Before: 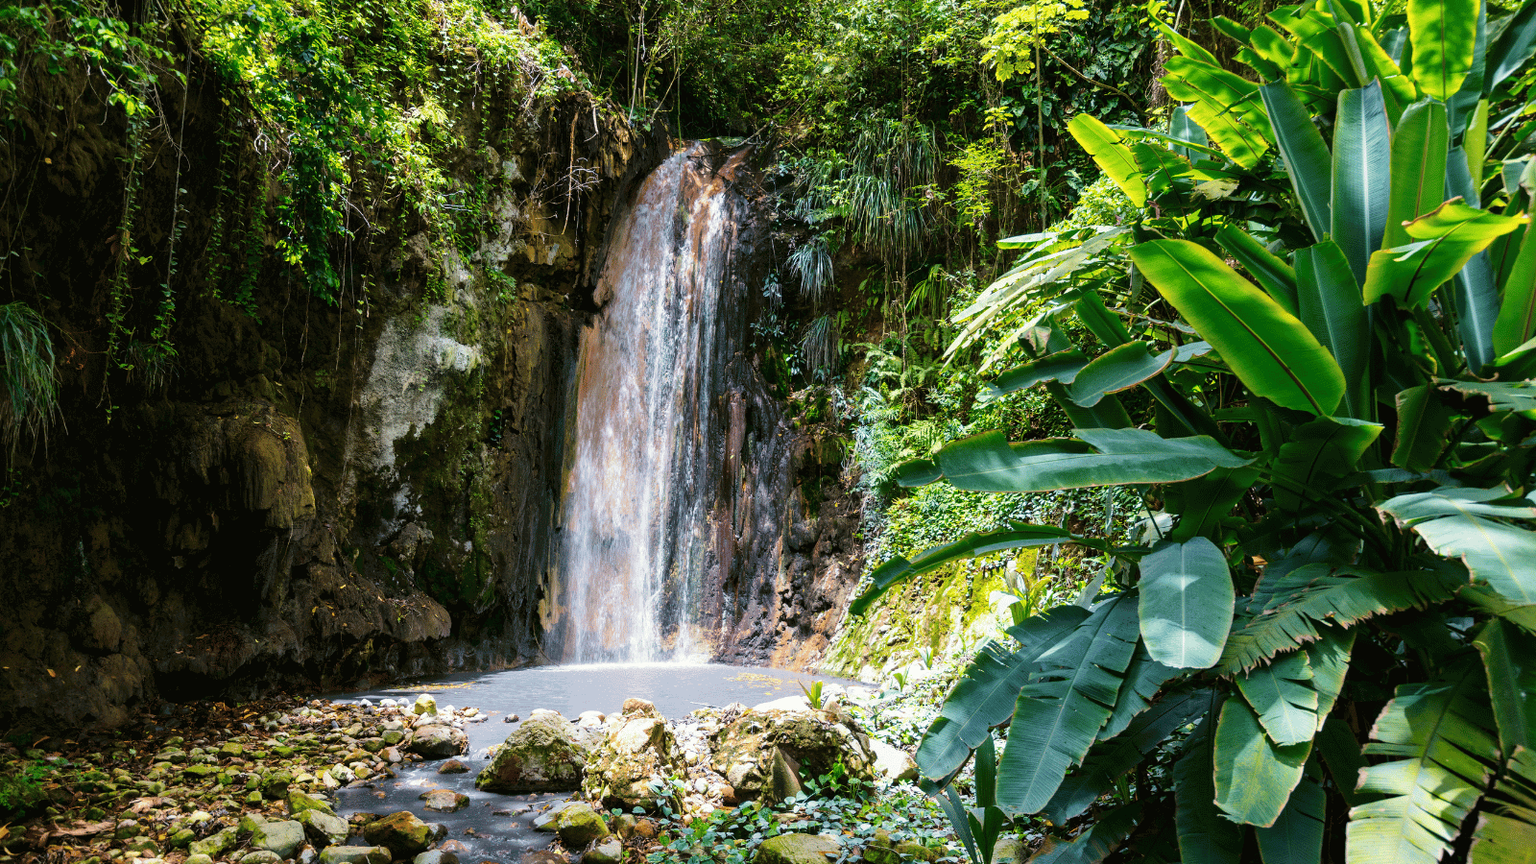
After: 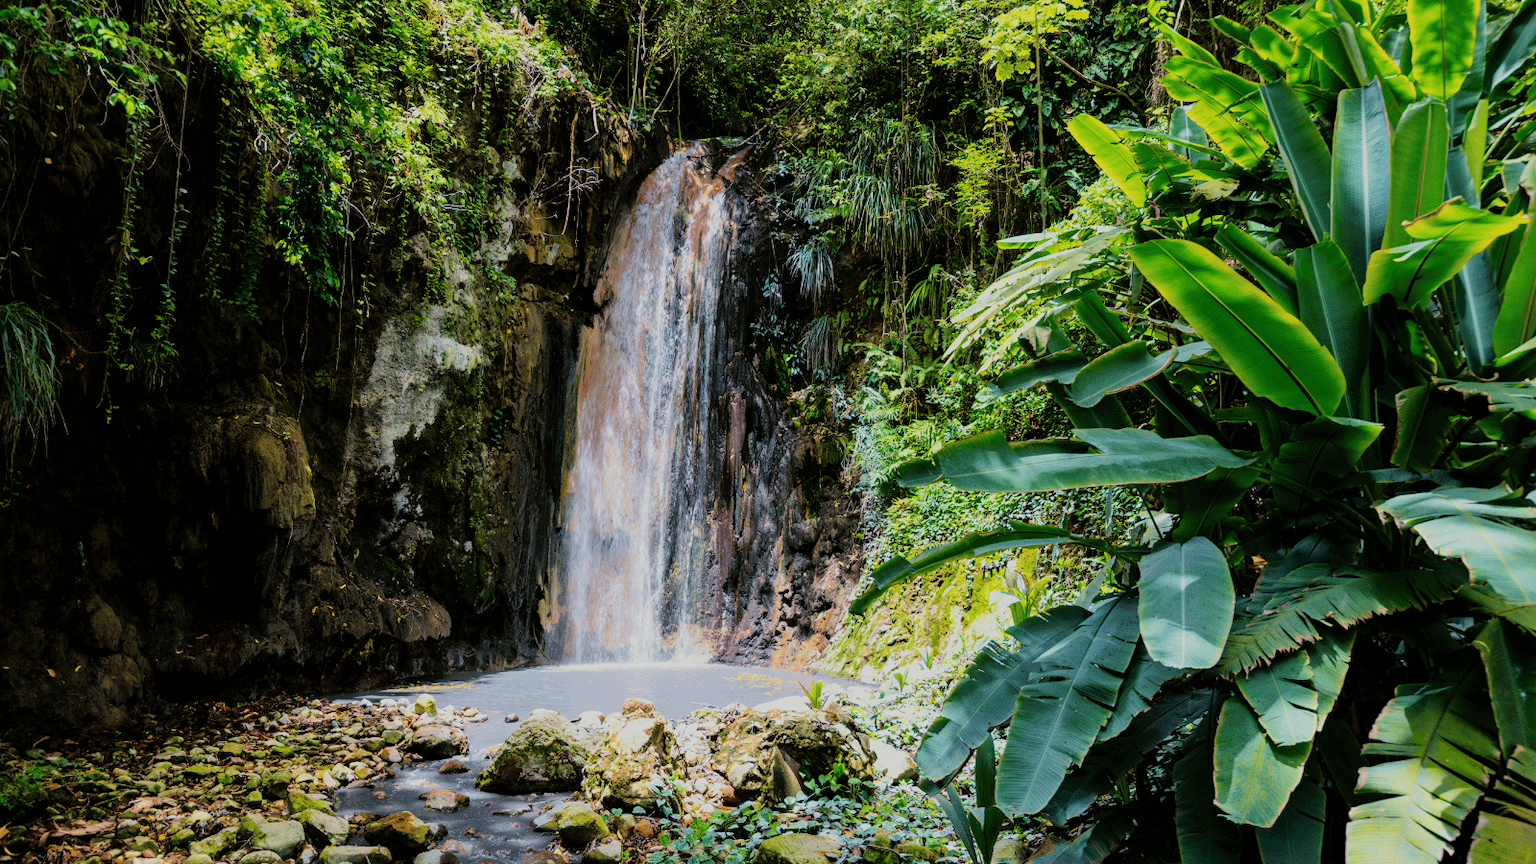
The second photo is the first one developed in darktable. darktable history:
filmic rgb: black relative exposure -7.65 EV, white relative exposure 4.56 EV, threshold 5.96 EV, hardness 3.61, color science v6 (2022), enable highlight reconstruction true
